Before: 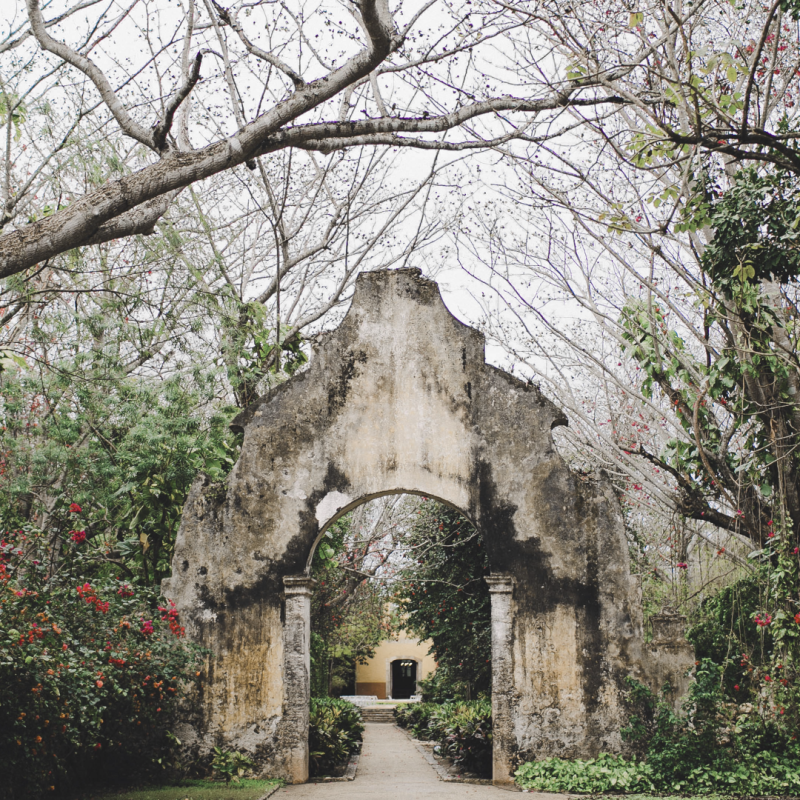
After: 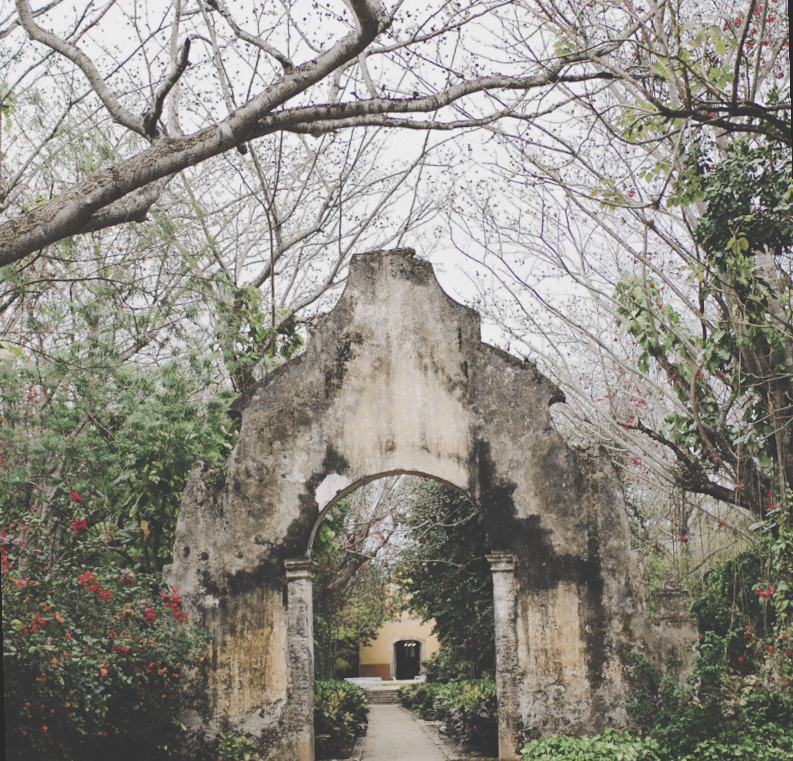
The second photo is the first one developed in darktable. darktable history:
exposure: black level correction -0.025, exposure -0.117 EV, compensate highlight preservation false
rotate and perspective: rotation -1.42°, crop left 0.016, crop right 0.984, crop top 0.035, crop bottom 0.965
